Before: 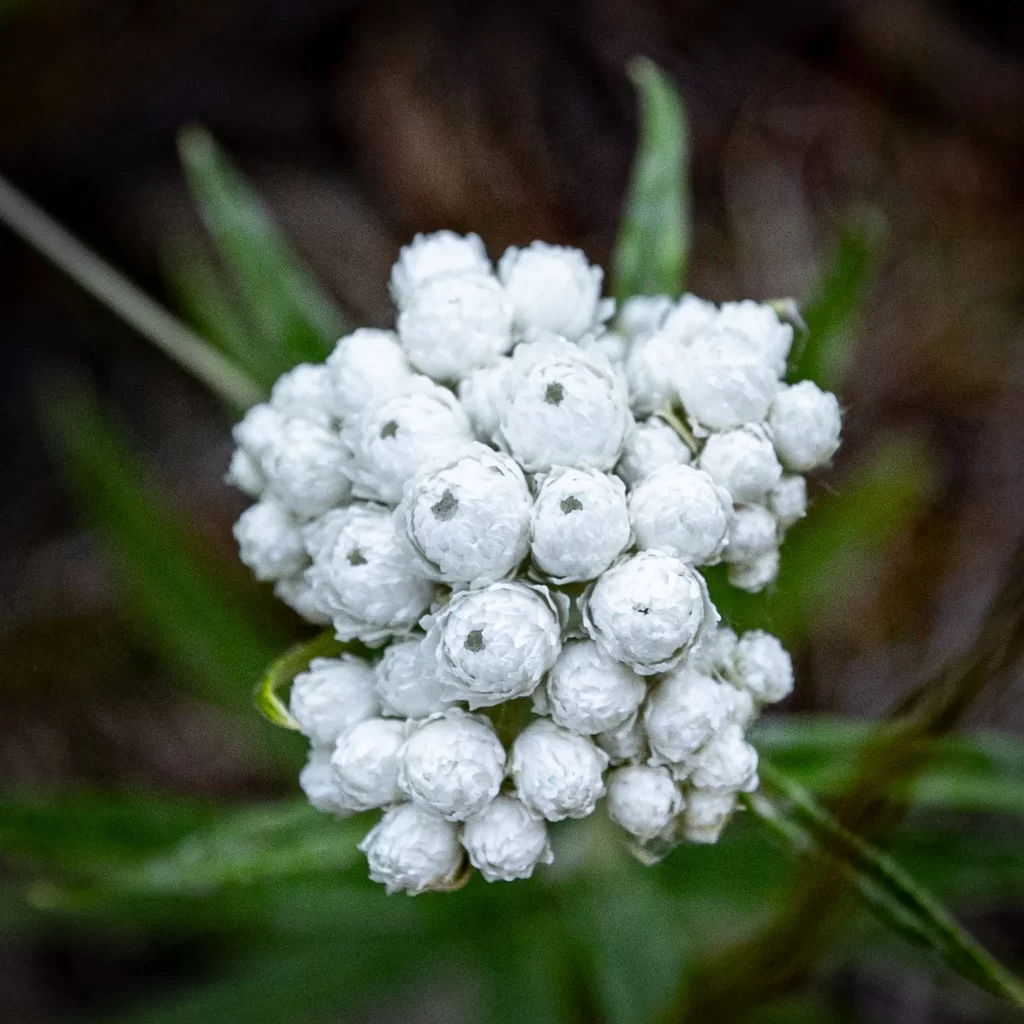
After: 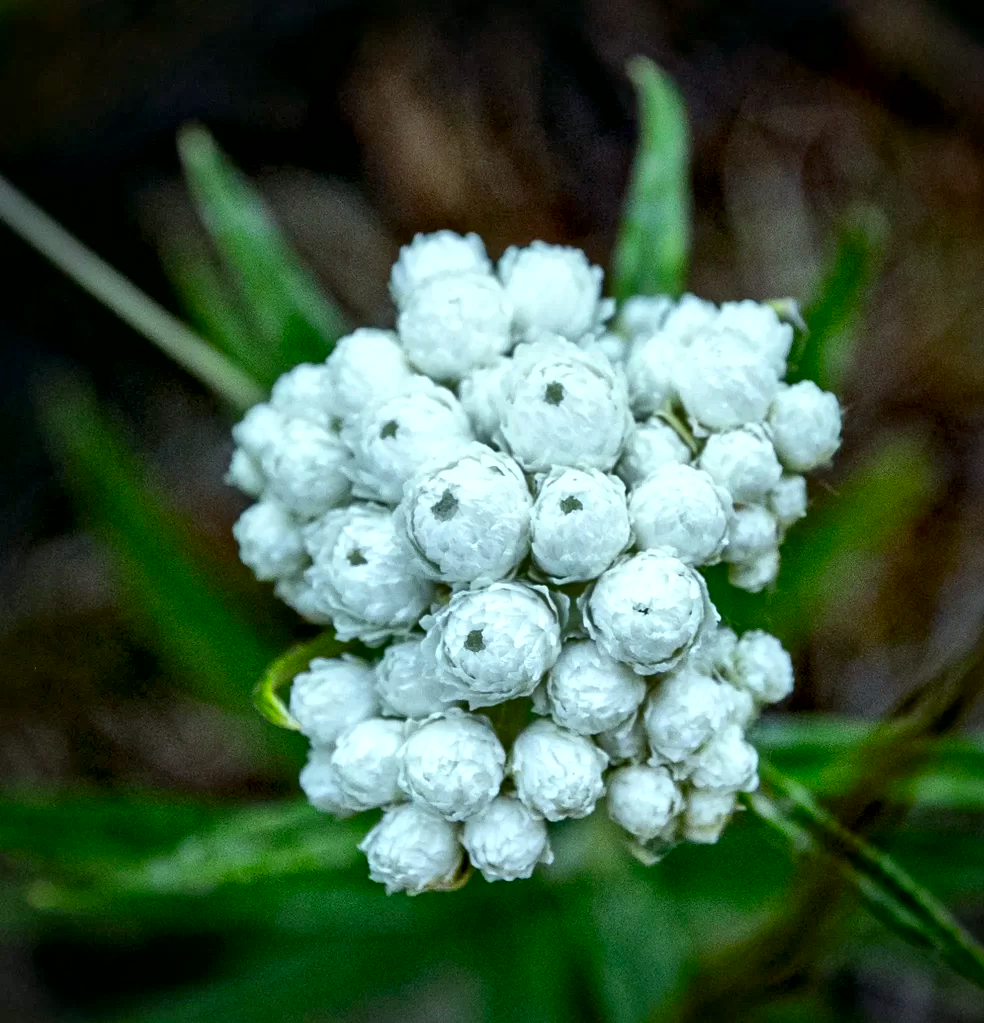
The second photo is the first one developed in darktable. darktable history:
local contrast: mode bilateral grid, contrast 25, coarseness 60, detail 151%, midtone range 0.2
crop: right 3.84%, bottom 0.038%
color correction: highlights a* -7.42, highlights b* 1.18, shadows a* -2.99, saturation 1.41
